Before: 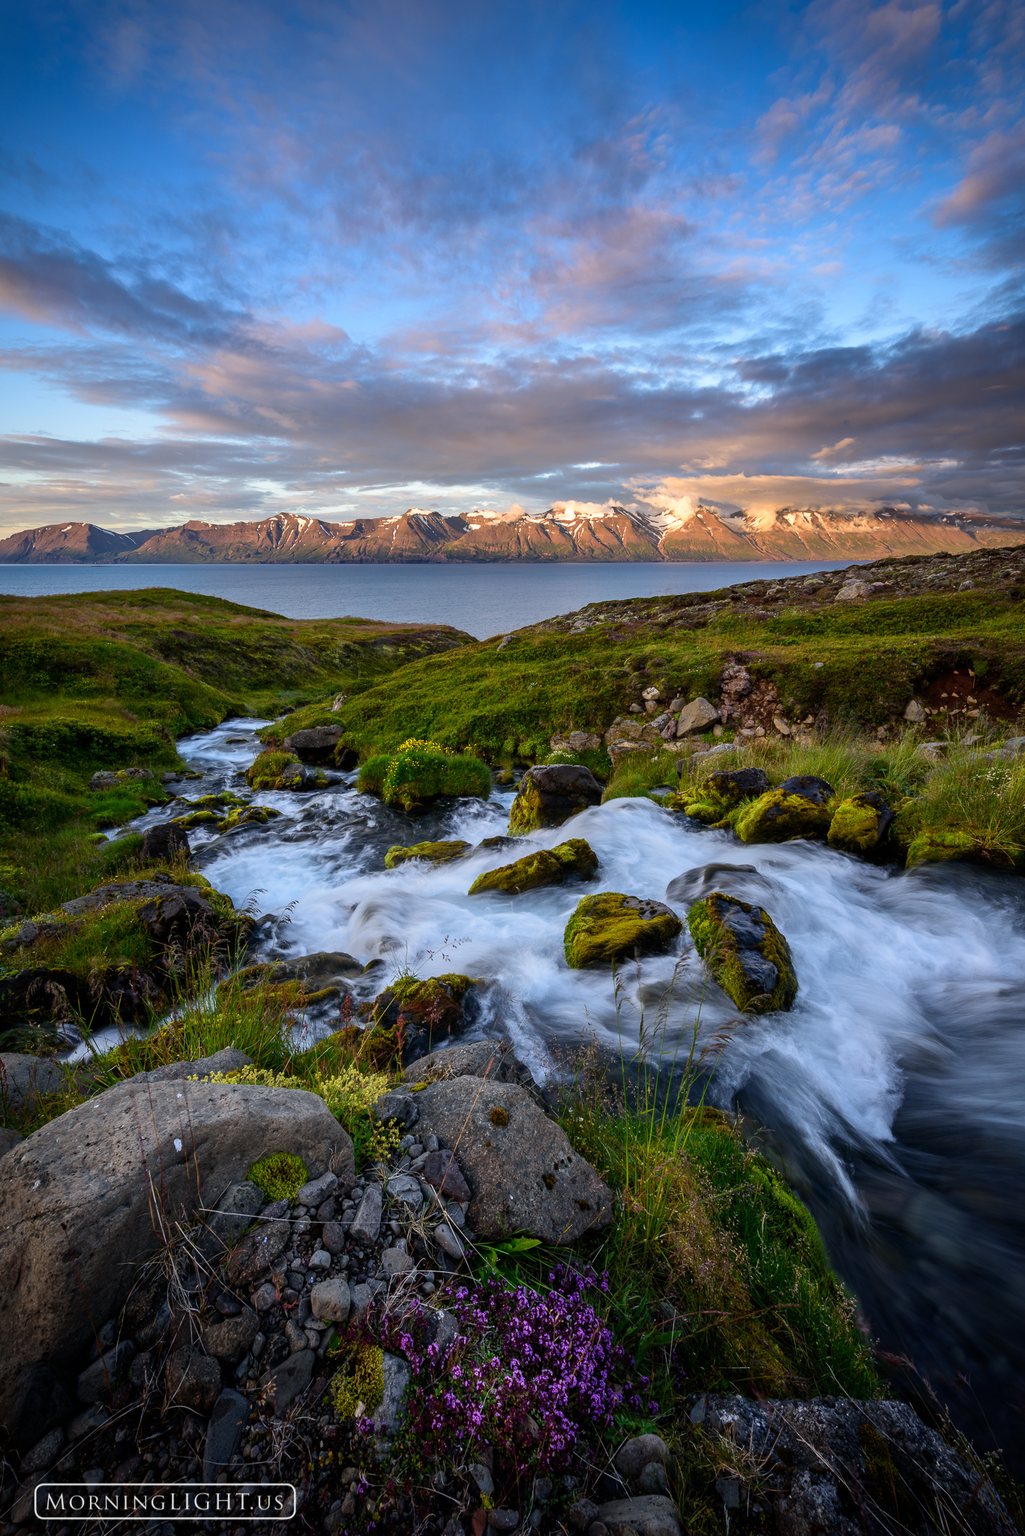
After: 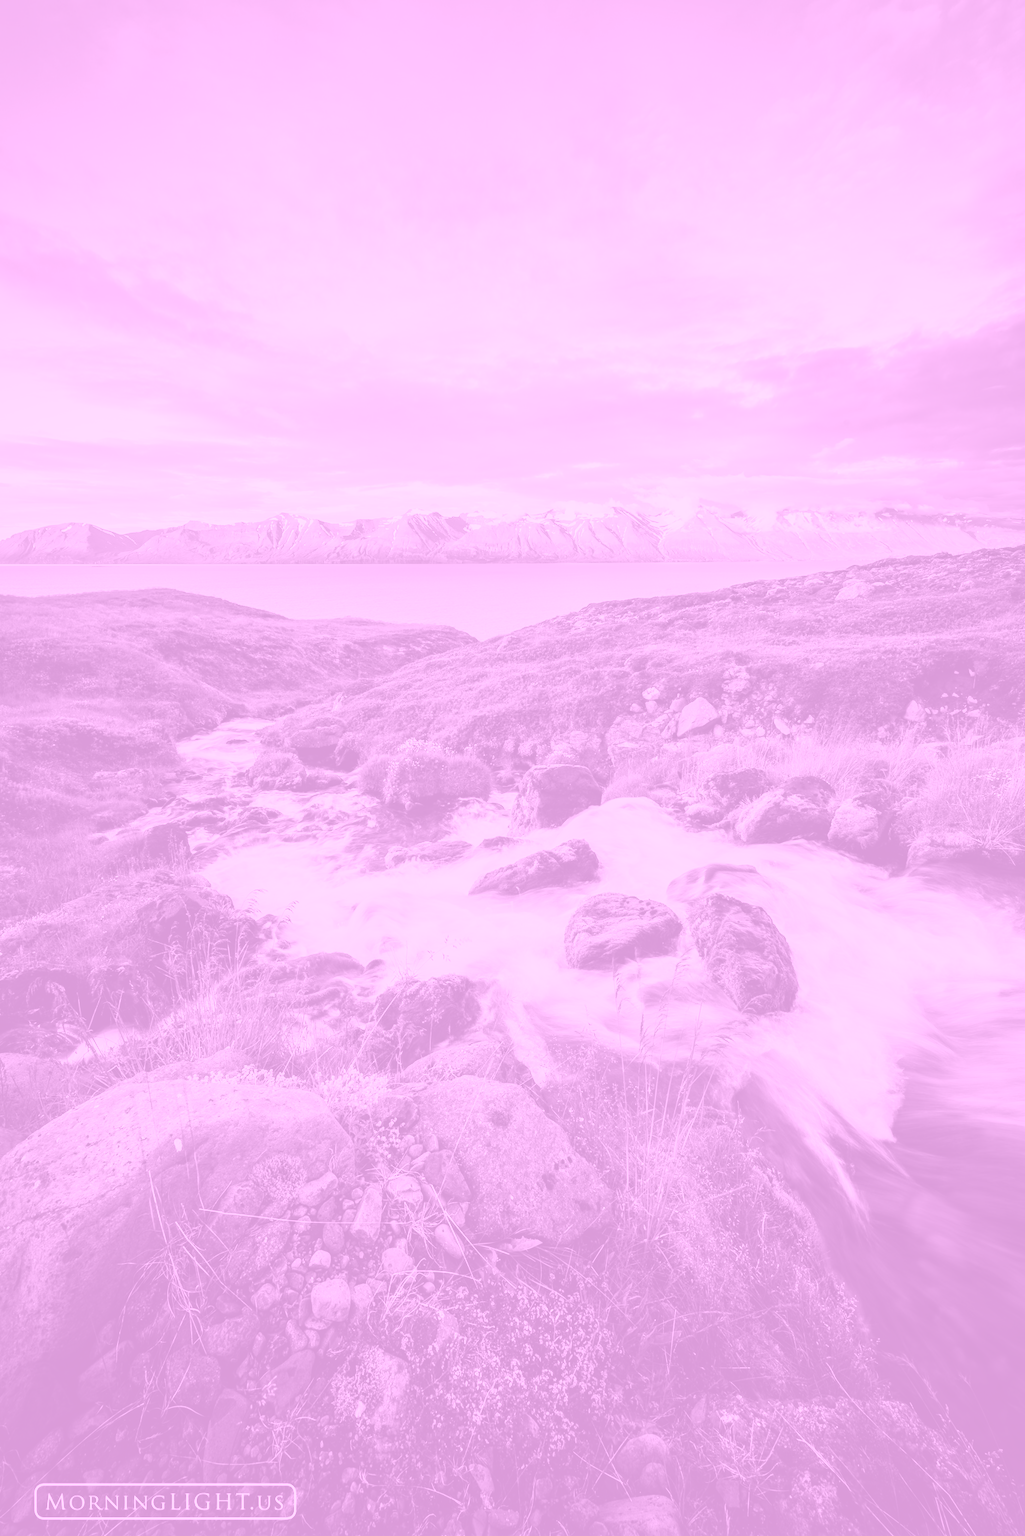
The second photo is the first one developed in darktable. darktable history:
colorize: hue 331.2°, saturation 75%, source mix 30.28%, lightness 70.52%, version 1
contrast brightness saturation: brightness 0.18, saturation -0.5
filmic rgb: black relative exposure -5 EV, hardness 2.88, contrast 1.3, highlights saturation mix -30%
exposure: black level correction -0.03, compensate highlight preservation false
